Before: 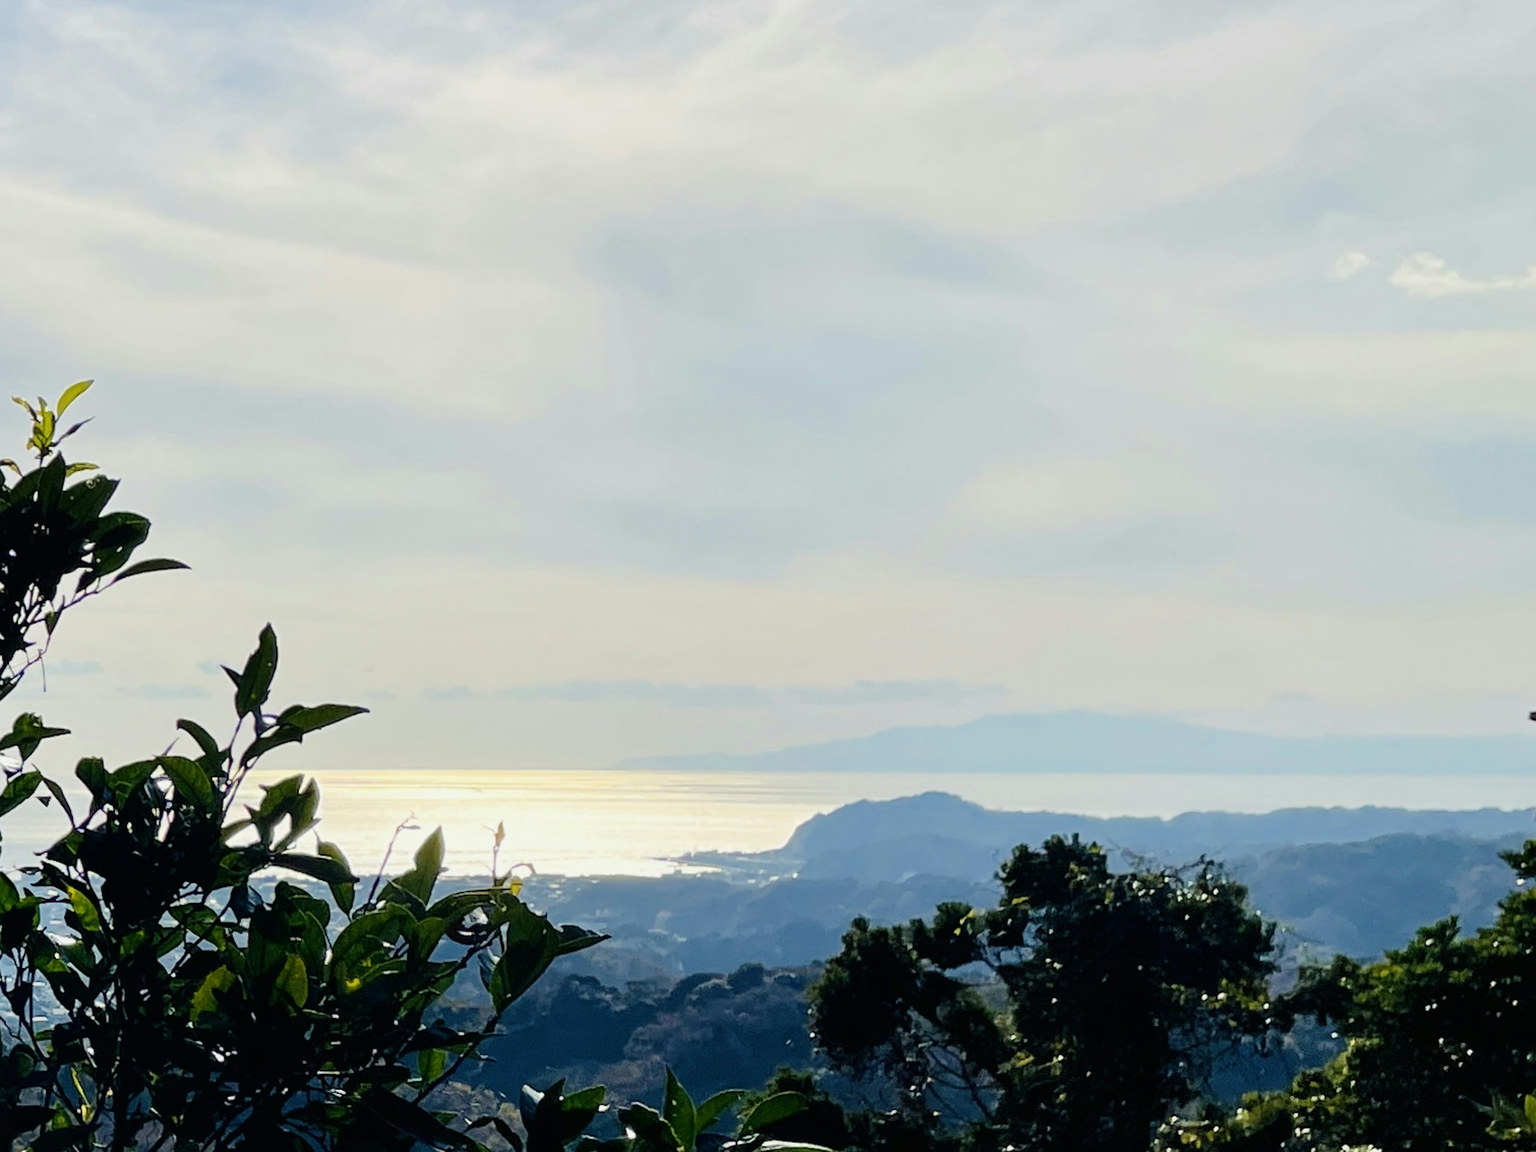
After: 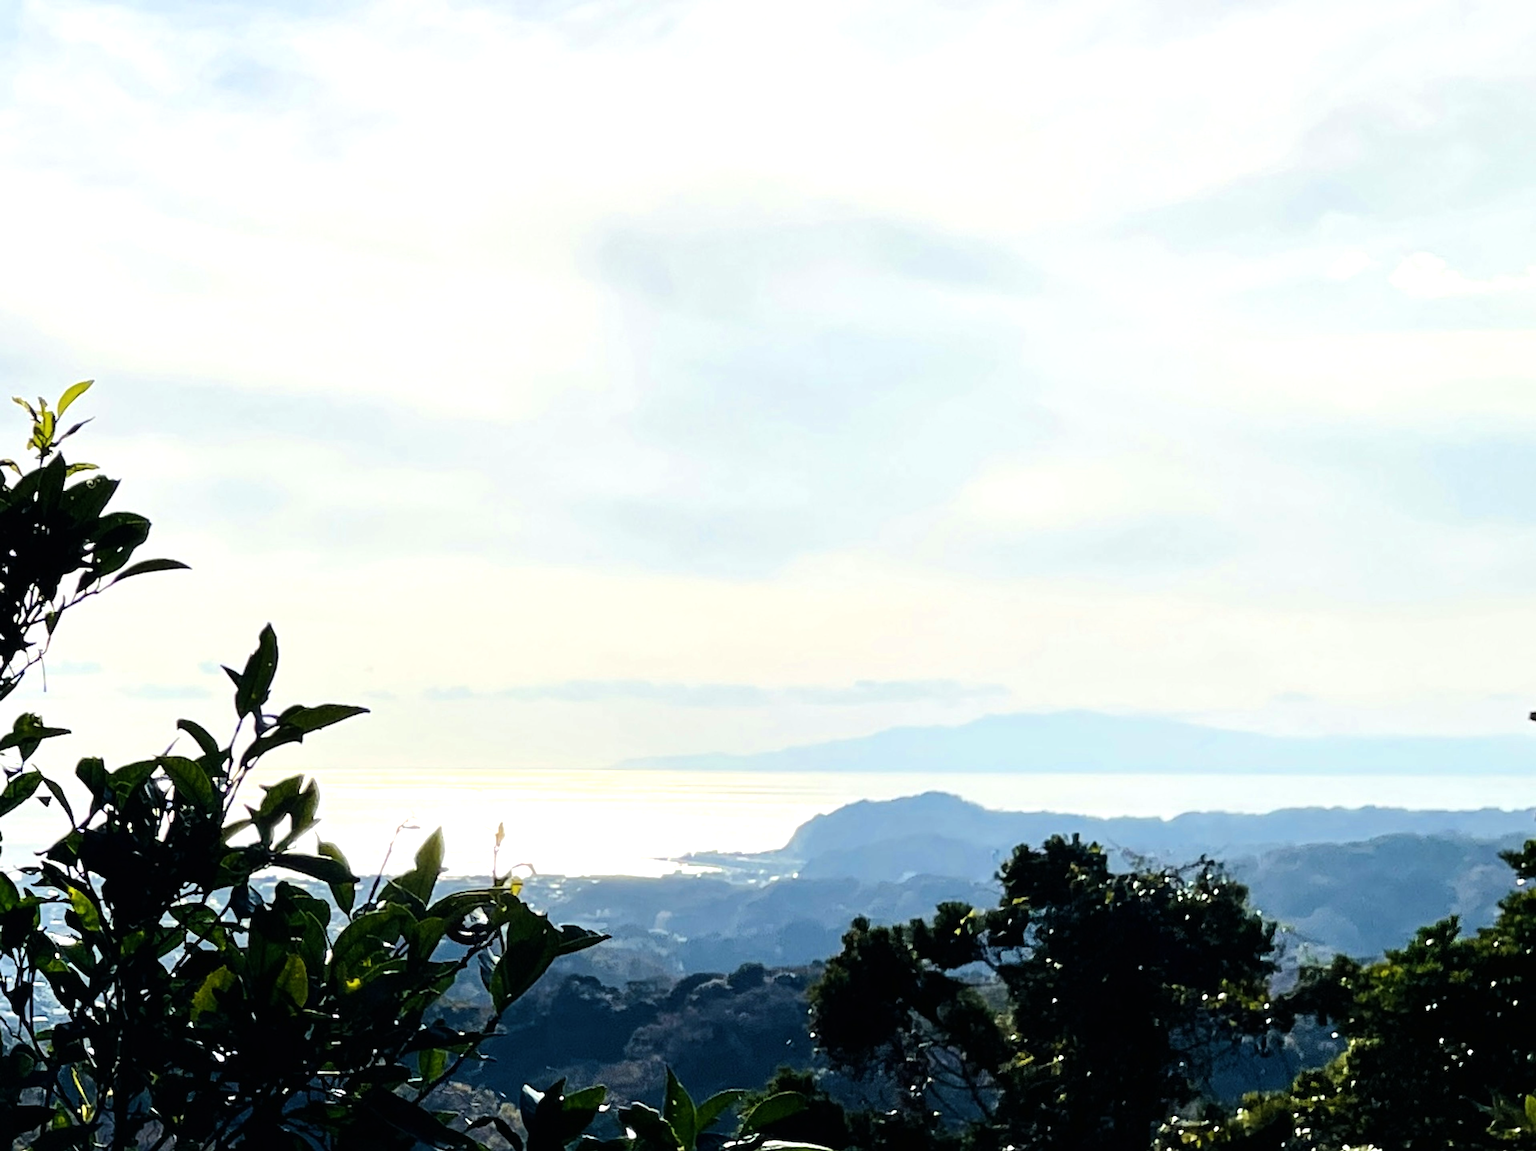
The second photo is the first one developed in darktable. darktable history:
tone equalizer: -8 EV -0.772 EV, -7 EV -0.683 EV, -6 EV -0.566 EV, -5 EV -0.367 EV, -3 EV 0.371 EV, -2 EV 0.6 EV, -1 EV 0.681 EV, +0 EV 0.764 EV, edges refinement/feathering 500, mask exposure compensation -1.57 EV, preserve details no
